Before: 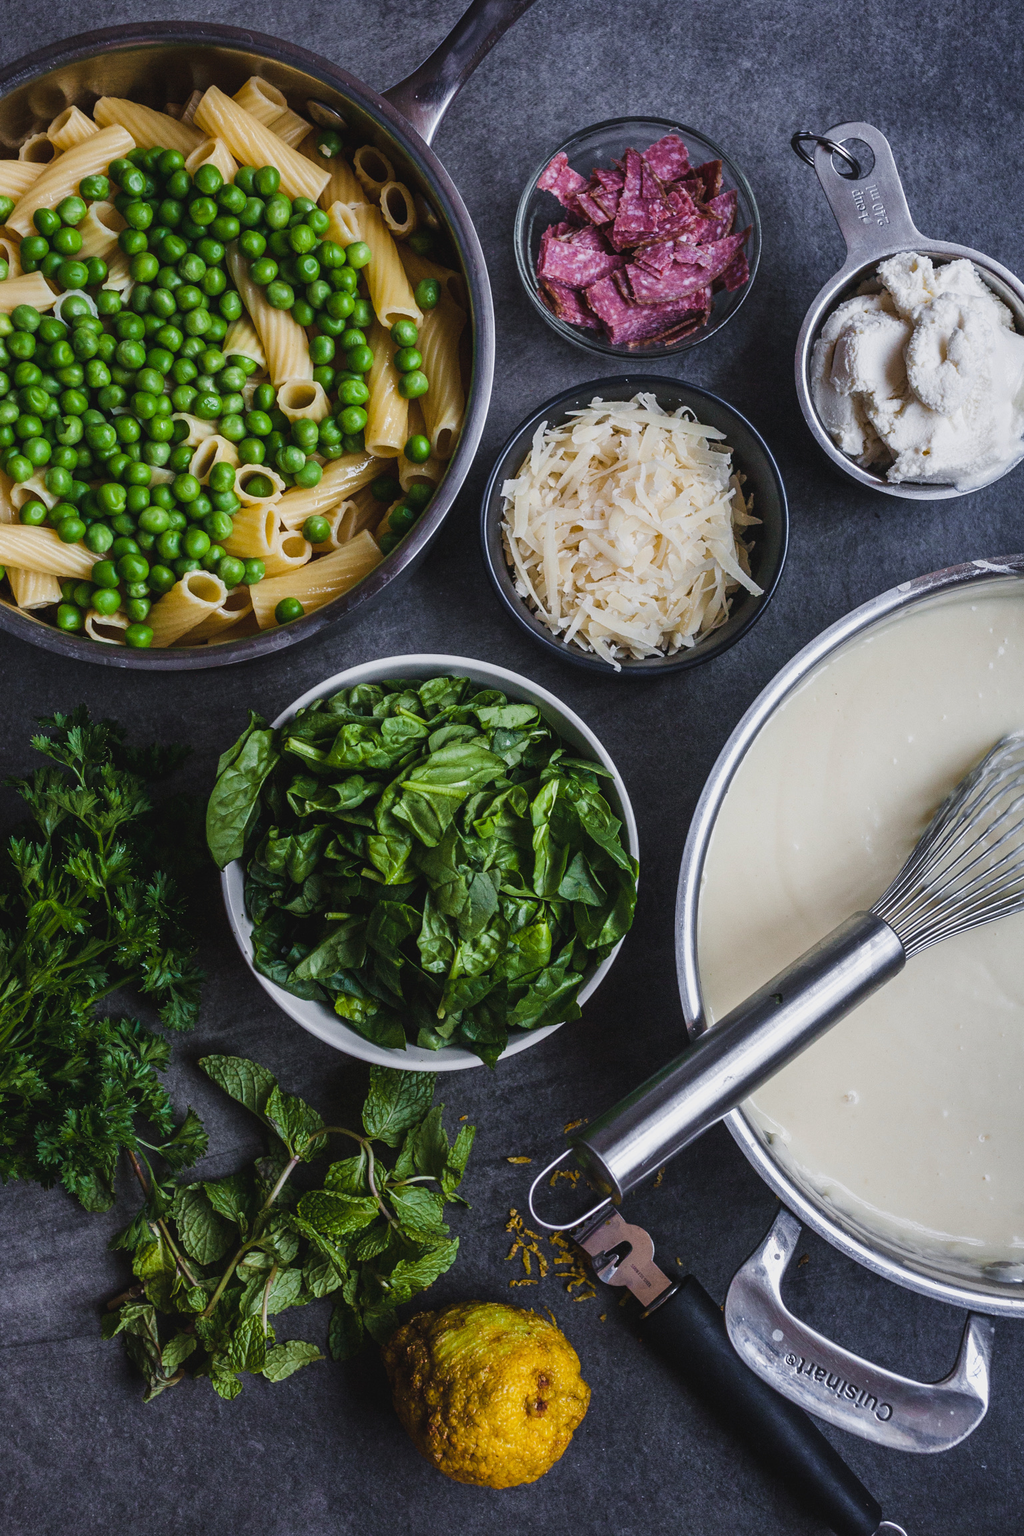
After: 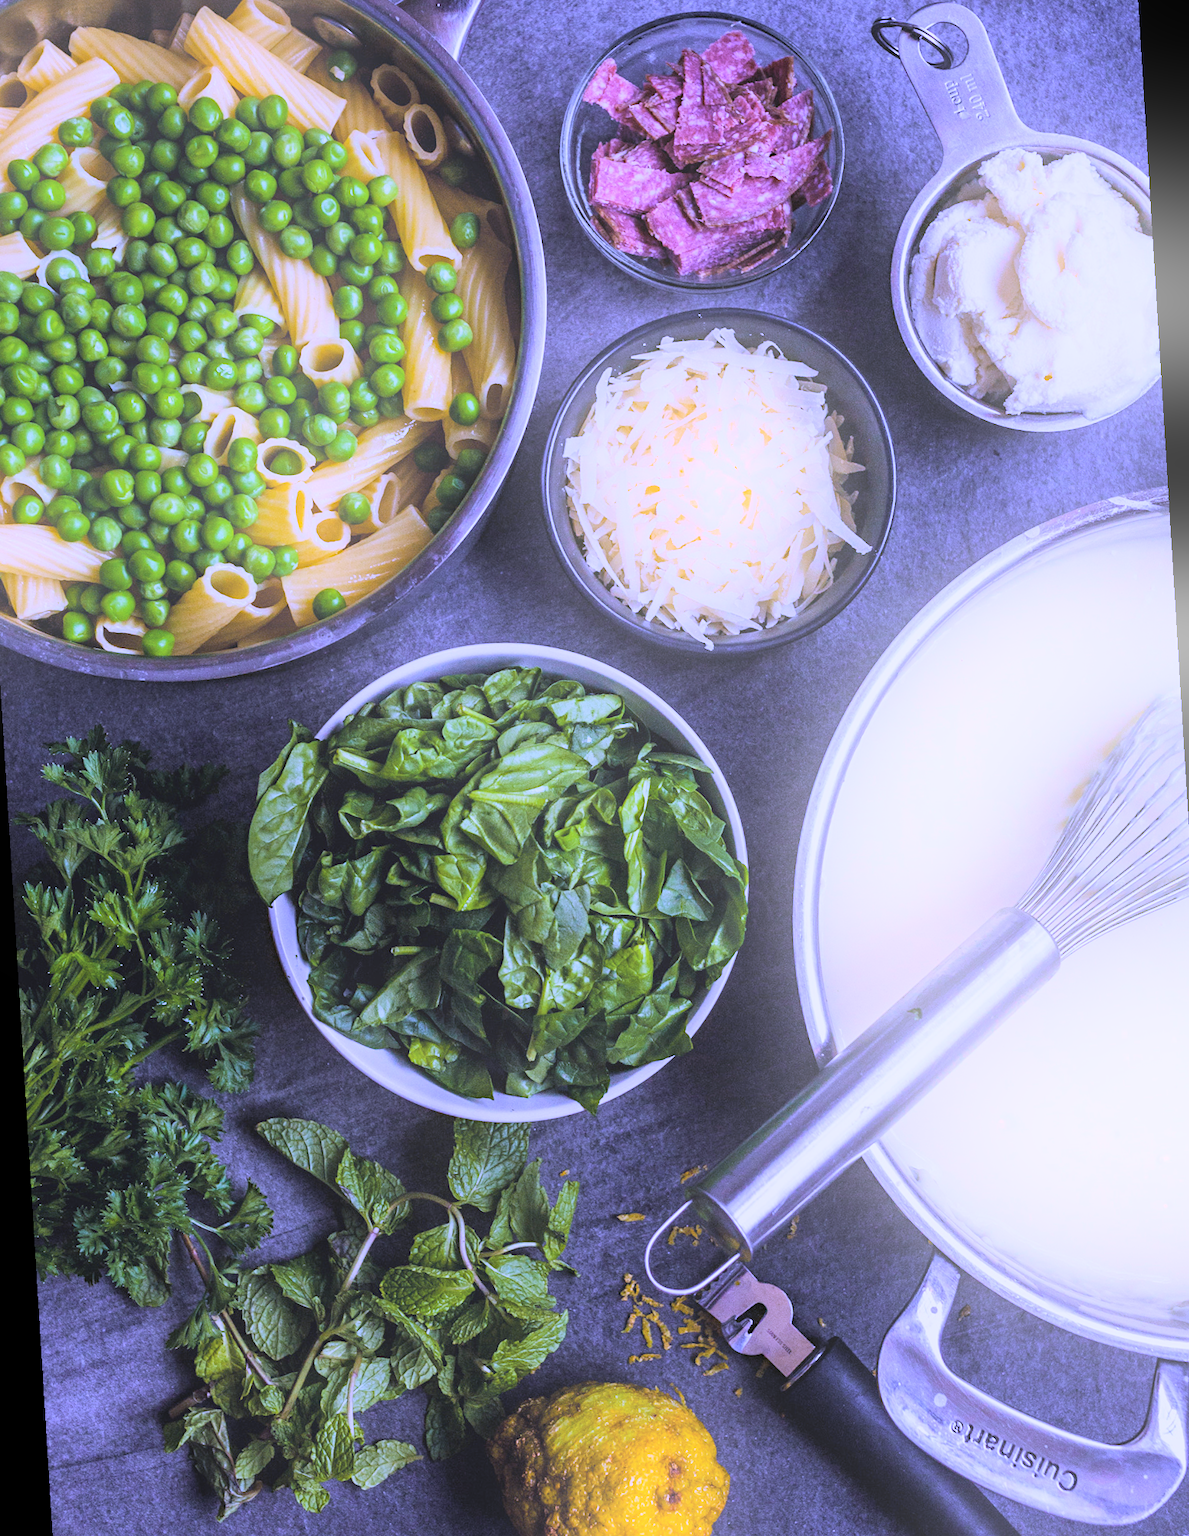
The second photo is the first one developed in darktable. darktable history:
rotate and perspective: rotation -3.52°, crop left 0.036, crop right 0.964, crop top 0.081, crop bottom 0.919
haze removal: compatibility mode true, adaptive false
global tonemap: drago (0.7, 100)
bloom: threshold 82.5%, strength 16.25%
white balance: red 0.98, blue 1.61
